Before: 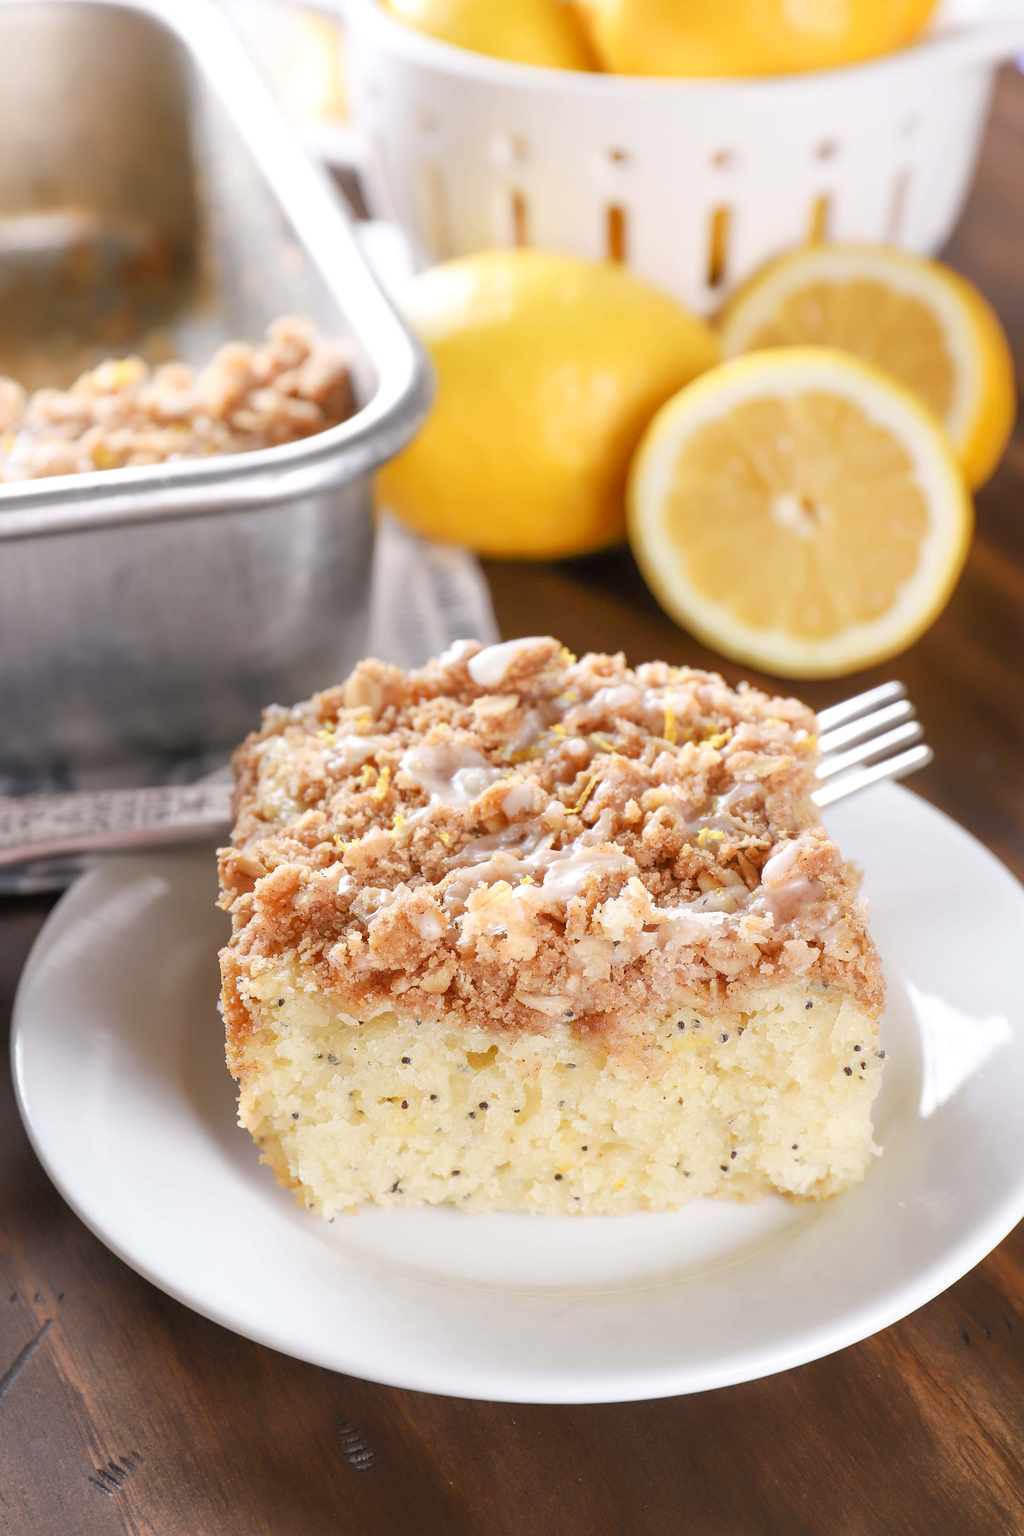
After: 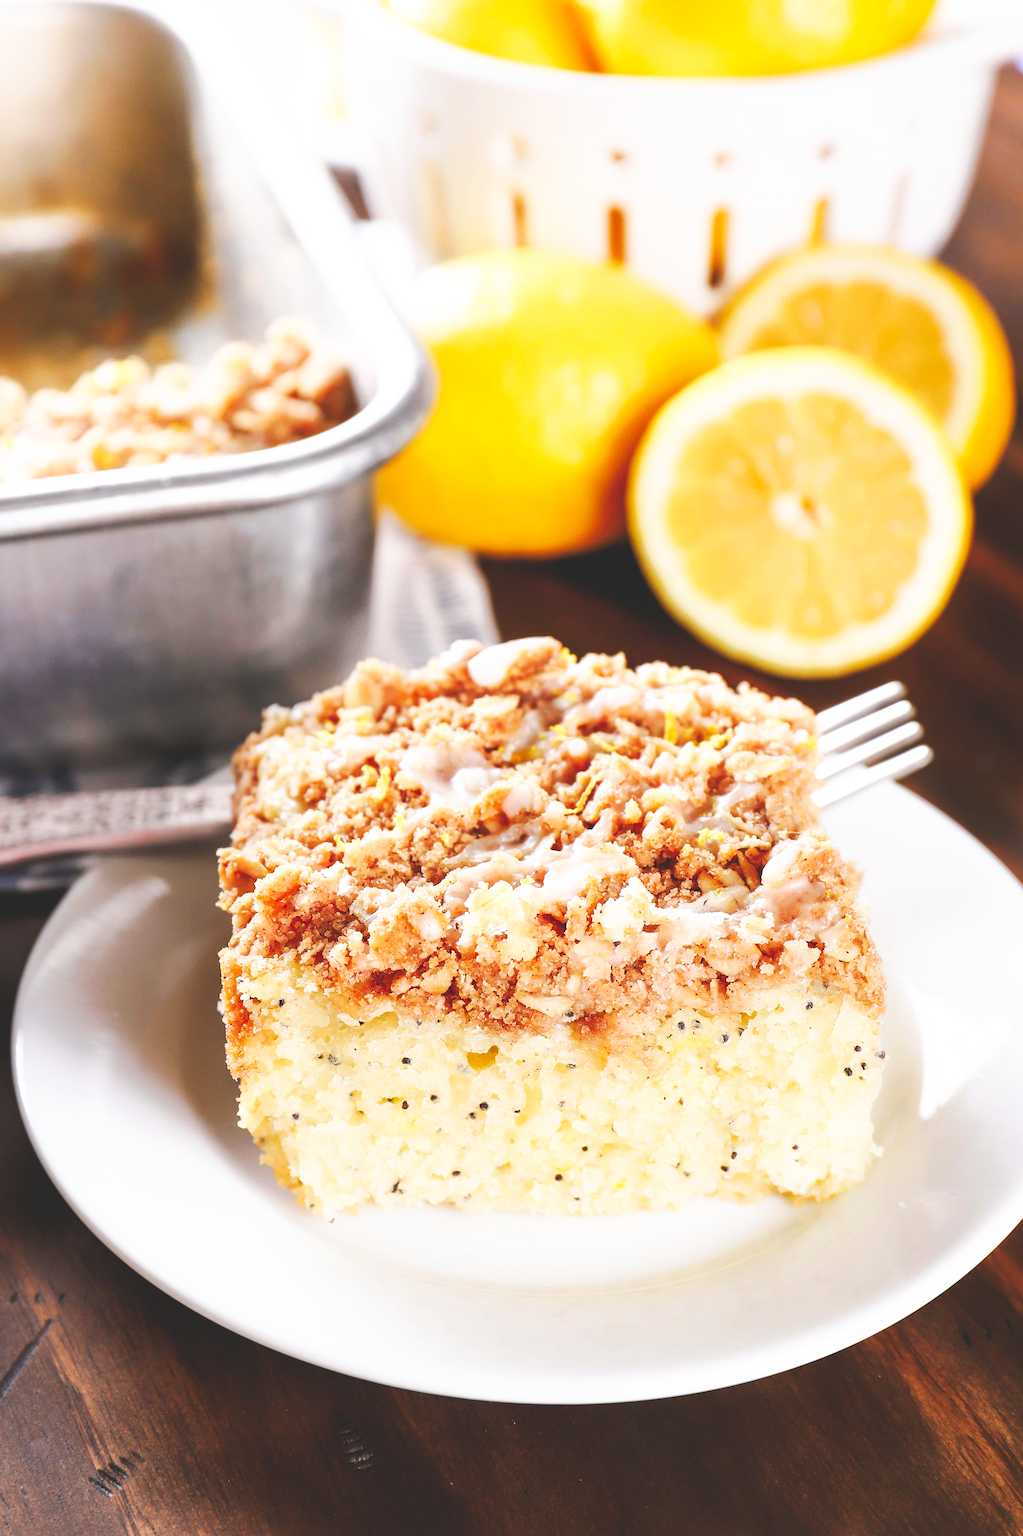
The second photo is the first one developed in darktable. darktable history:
tone curve: curves: ch0 [(0, 0) (0.003, 0.156) (0.011, 0.156) (0.025, 0.161) (0.044, 0.161) (0.069, 0.161) (0.1, 0.166) (0.136, 0.168) (0.177, 0.179) (0.224, 0.202) (0.277, 0.241) (0.335, 0.296) (0.399, 0.378) (0.468, 0.484) (0.543, 0.604) (0.623, 0.728) (0.709, 0.822) (0.801, 0.918) (0.898, 0.98) (1, 1)], preserve colors none
